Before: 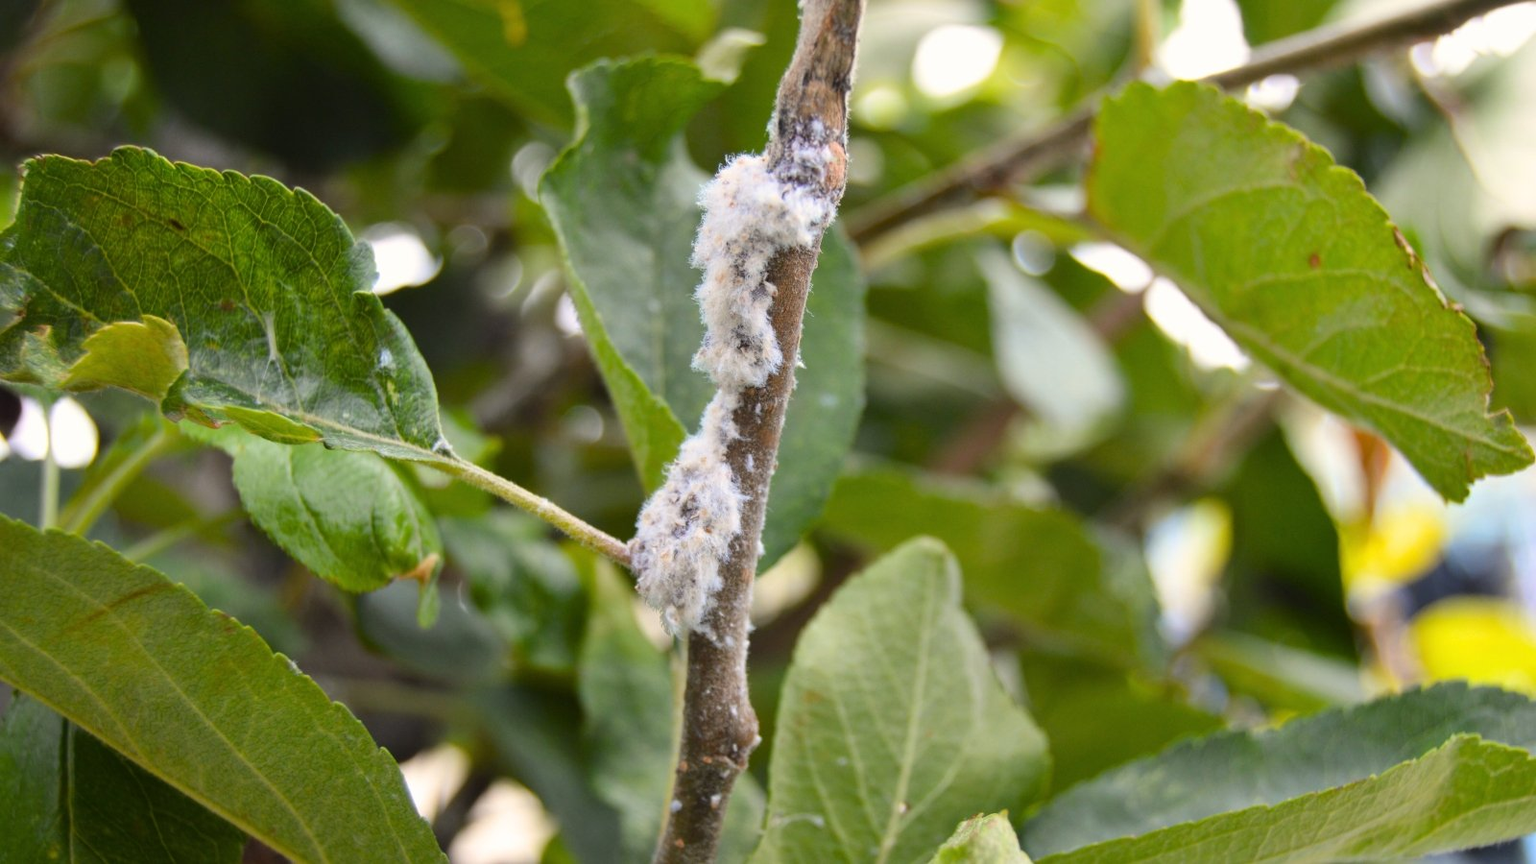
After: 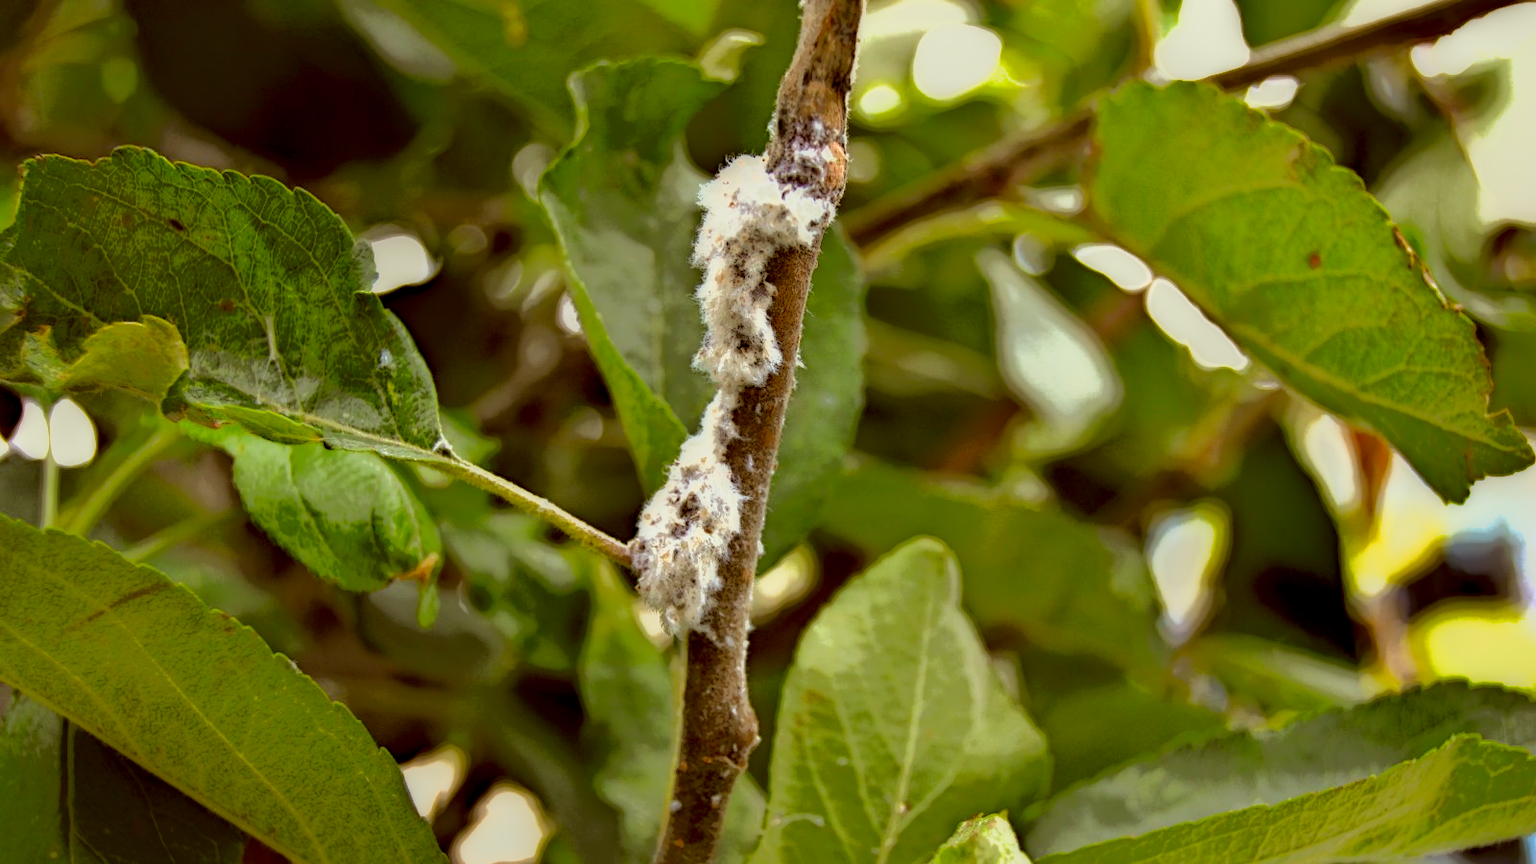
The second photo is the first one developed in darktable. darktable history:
shadows and highlights: on, module defaults
local contrast: highlights 6%, shadows 211%, detail 164%, midtone range 0.007
exposure: exposure 0.61 EV, compensate highlight preservation false
color correction: highlights a* -5.57, highlights b* 9.8, shadows a* 9.82, shadows b* 24.63
